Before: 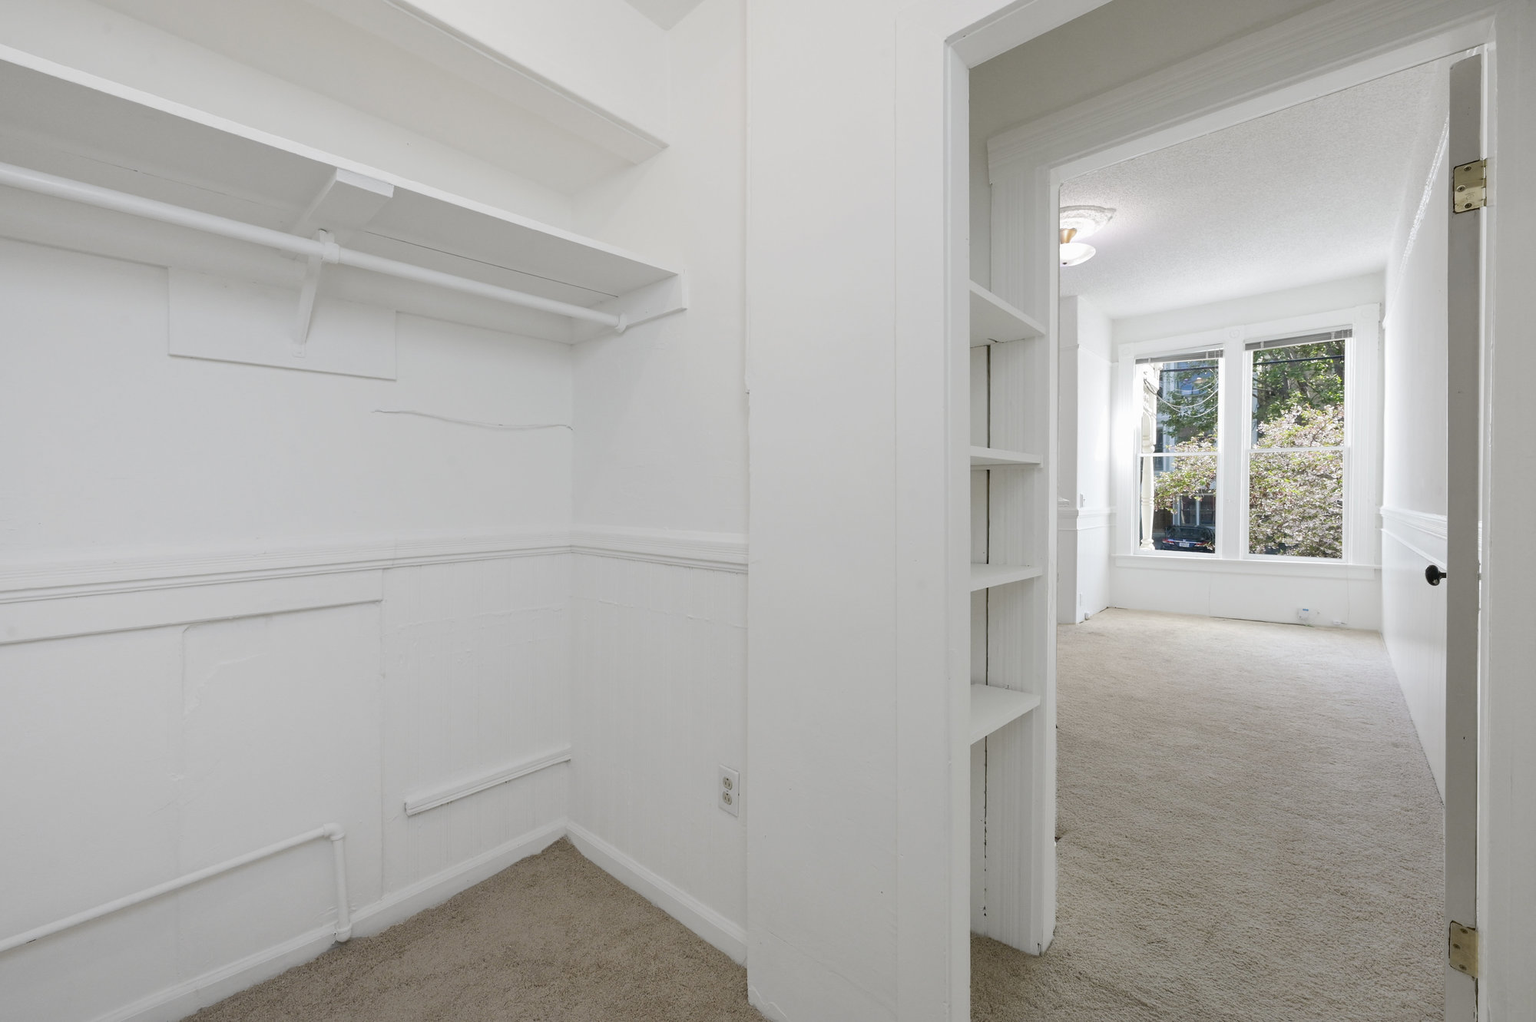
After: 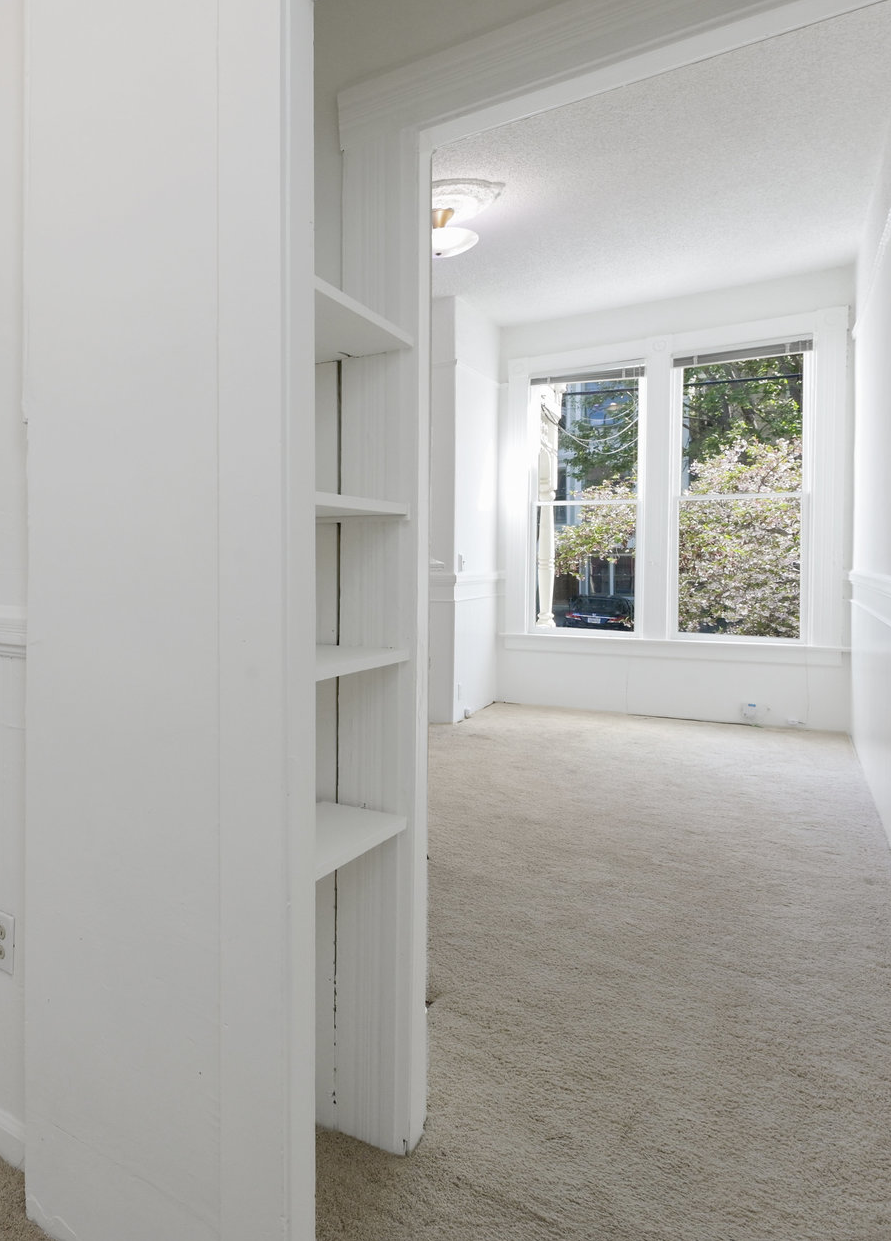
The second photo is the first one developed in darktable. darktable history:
crop: left 47.435%, top 6.687%, right 7.985%
